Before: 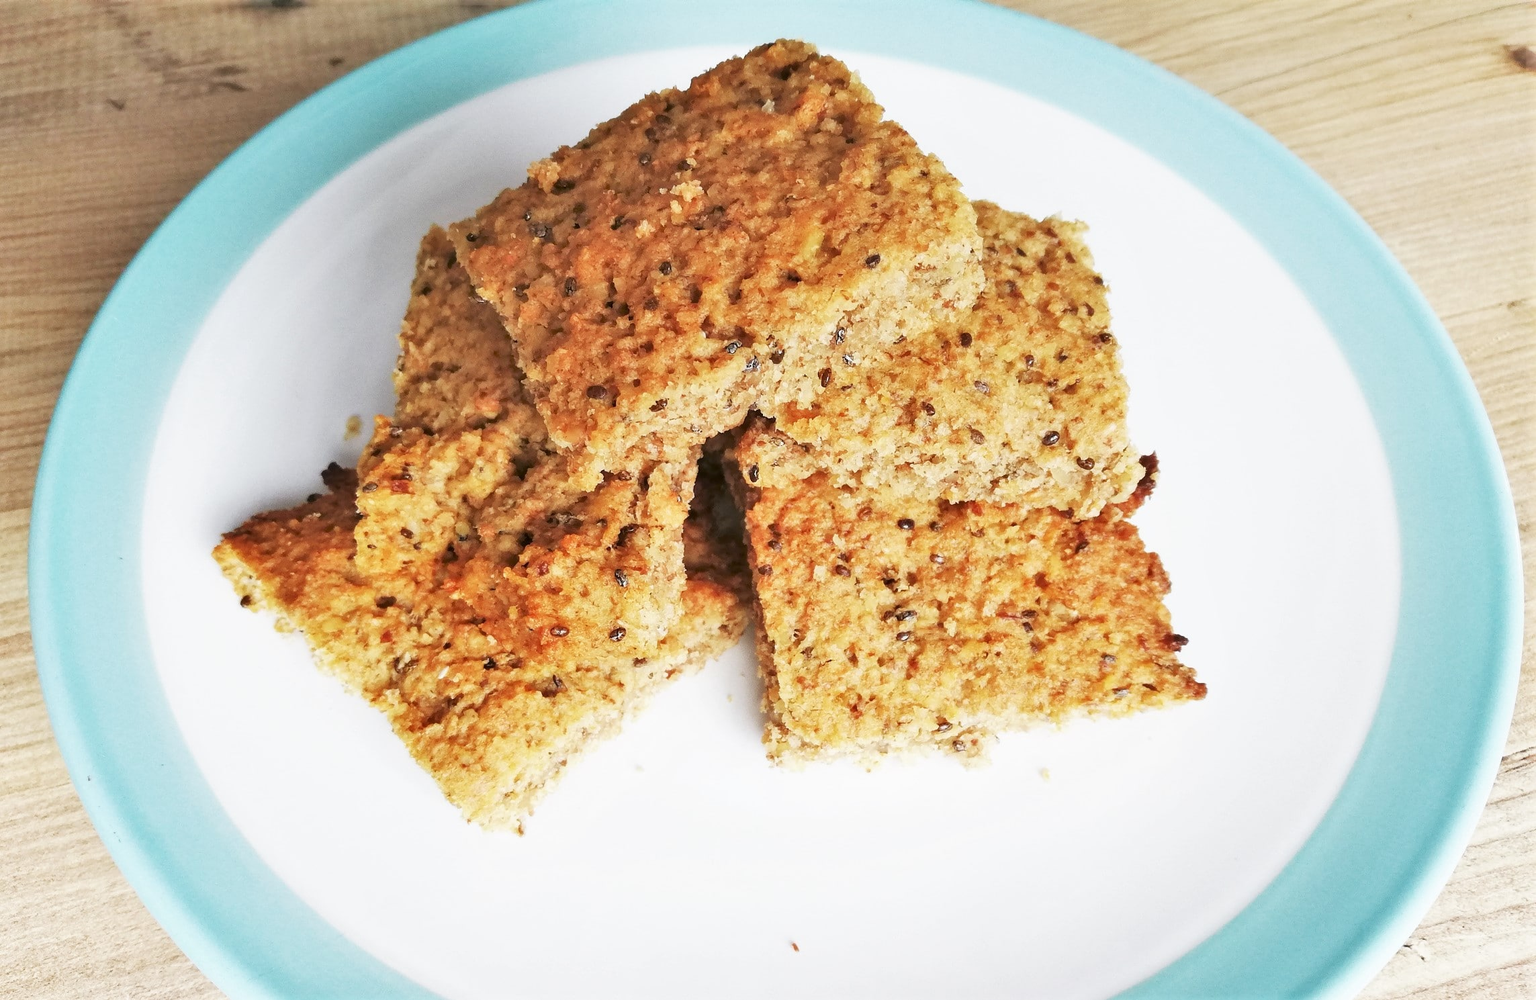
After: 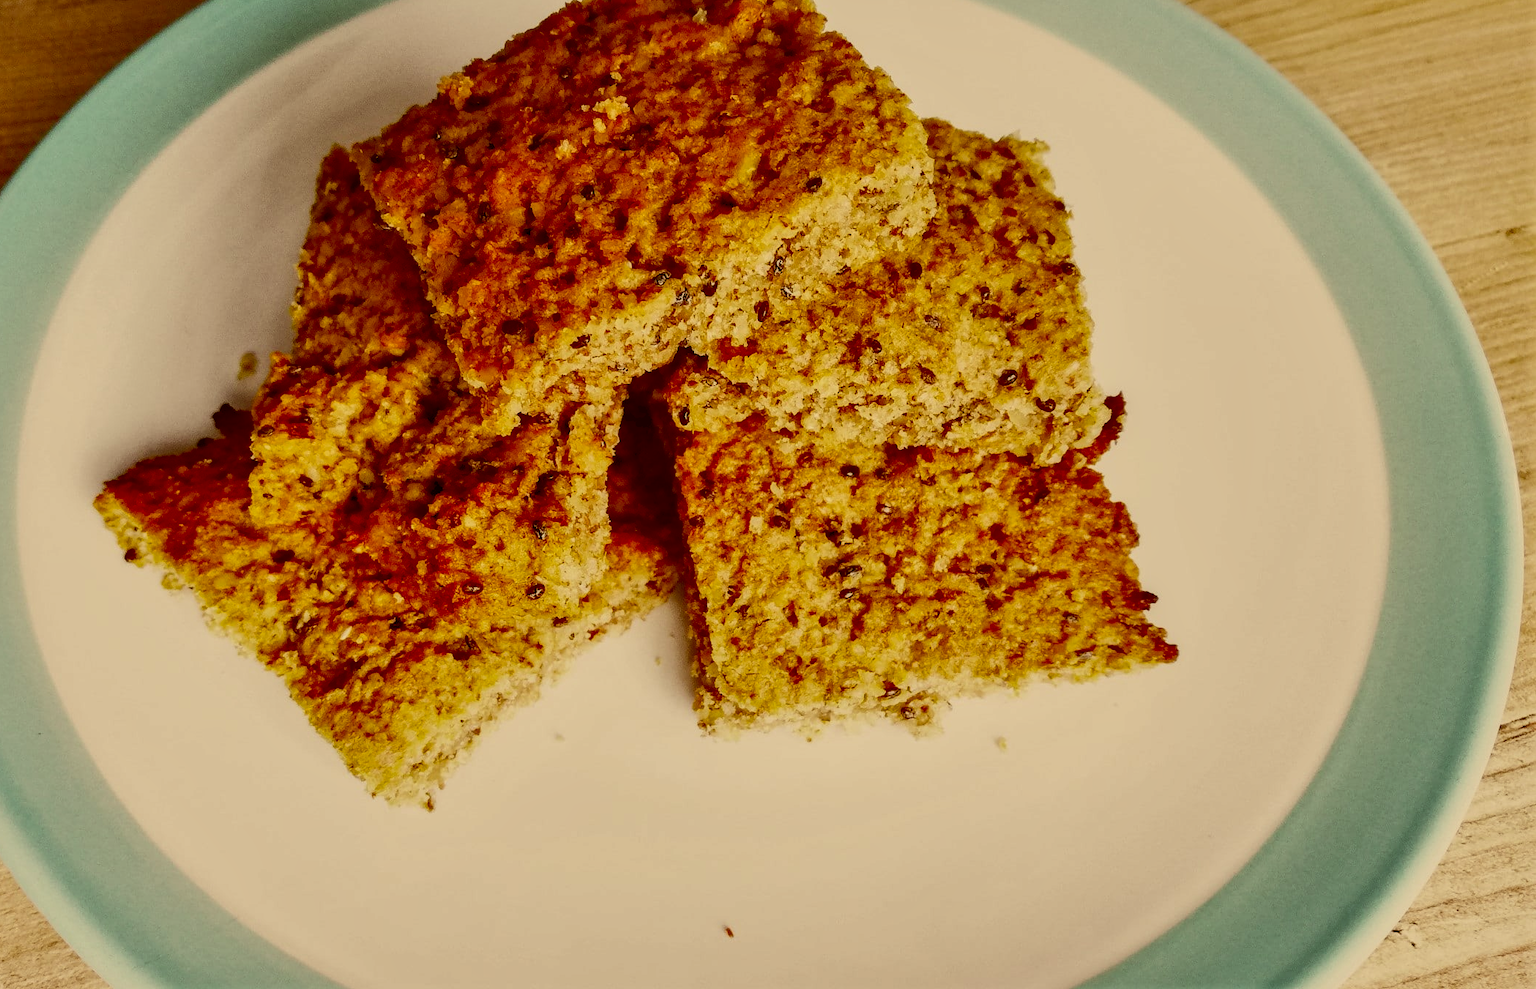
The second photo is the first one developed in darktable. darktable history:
shadows and highlights: on, module defaults
color correction: highlights a* 1.12, highlights b* 24.26, shadows a* 15.58, shadows b* 24.26
local contrast: detail 130%
crop and rotate: left 8.262%, top 9.226%
exposure: black level correction 0.009, exposure -0.637 EV, compensate highlight preservation false
contrast brightness saturation: contrast 0.22, brightness -0.19, saturation 0.24
